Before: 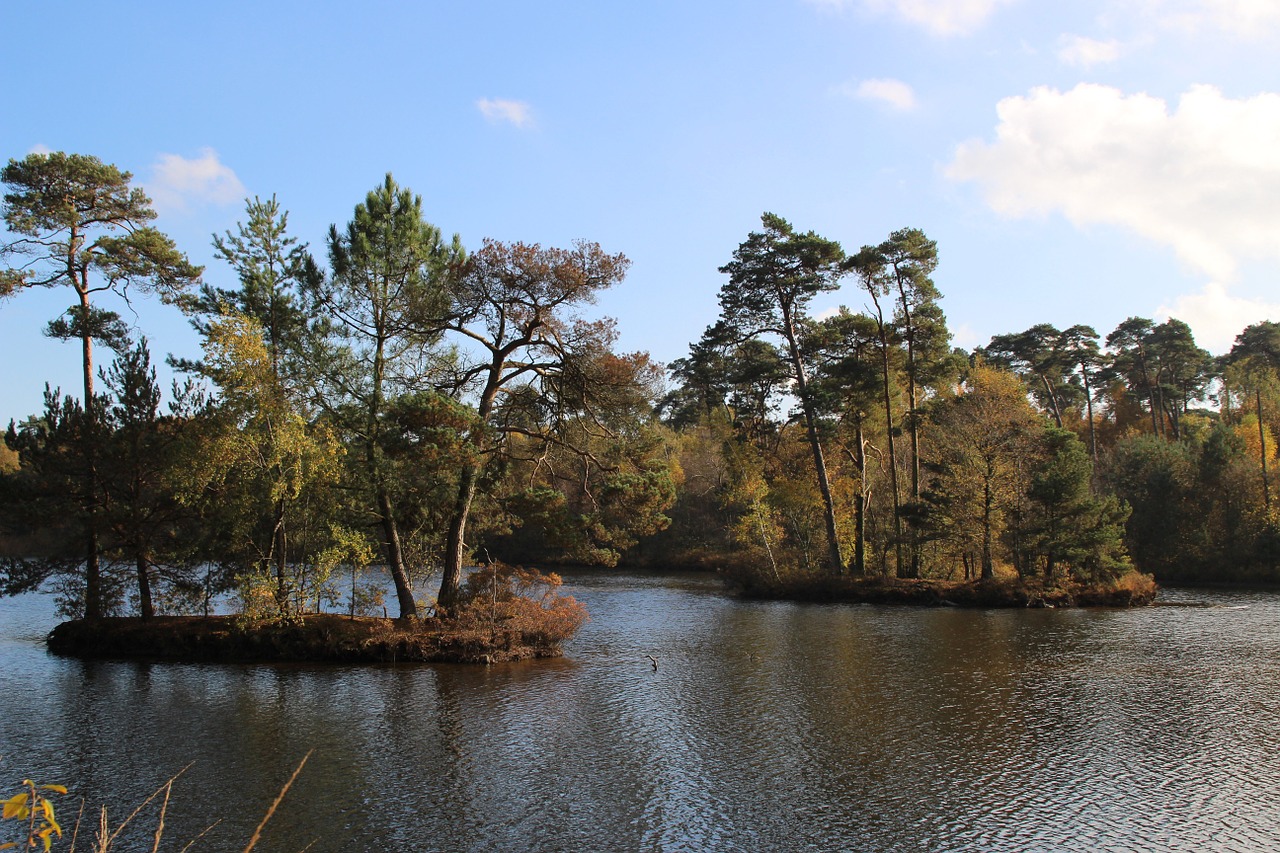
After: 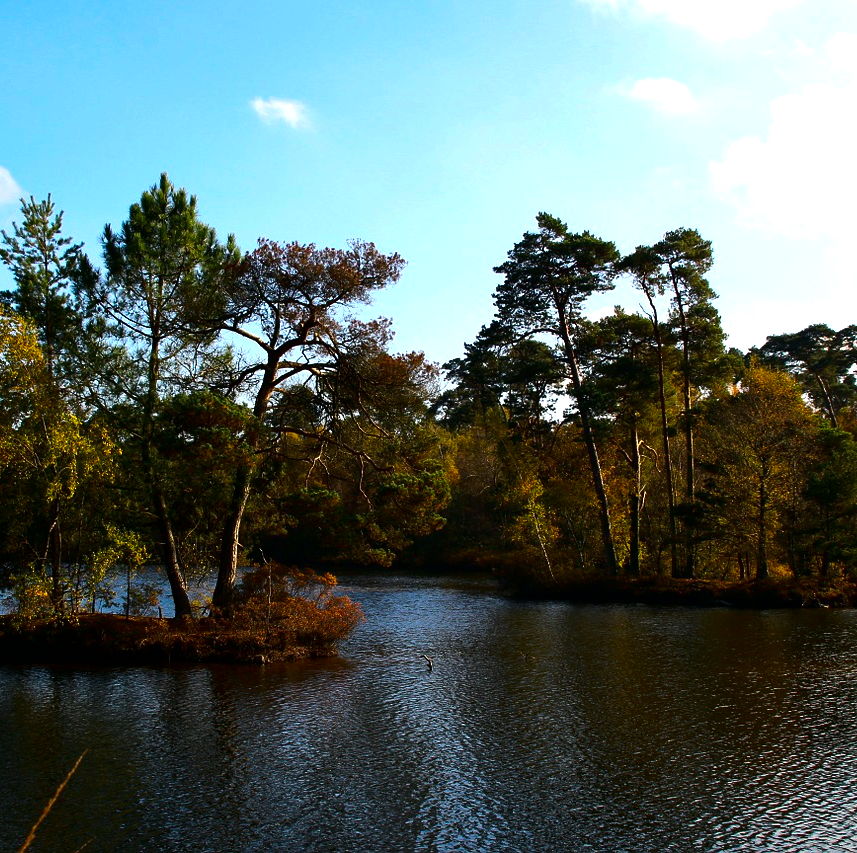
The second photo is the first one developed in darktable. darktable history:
crop and rotate: left 17.585%, right 15.431%
color zones: curves: ch1 [(0, 0.513) (0.143, 0.524) (0.286, 0.511) (0.429, 0.506) (0.571, 0.503) (0.714, 0.503) (0.857, 0.508) (1, 0.513)]
contrast brightness saturation: contrast 0.1, brightness -0.265, saturation 0.142
color balance rgb: shadows lift › chroma 2.059%, shadows lift › hue 219.43°, linear chroma grading › shadows -29.913%, linear chroma grading › global chroma 35.617%, perceptual saturation grading › global saturation 0.758%, perceptual brilliance grading › global brilliance 15.561%, perceptual brilliance grading › shadows -35.664%
